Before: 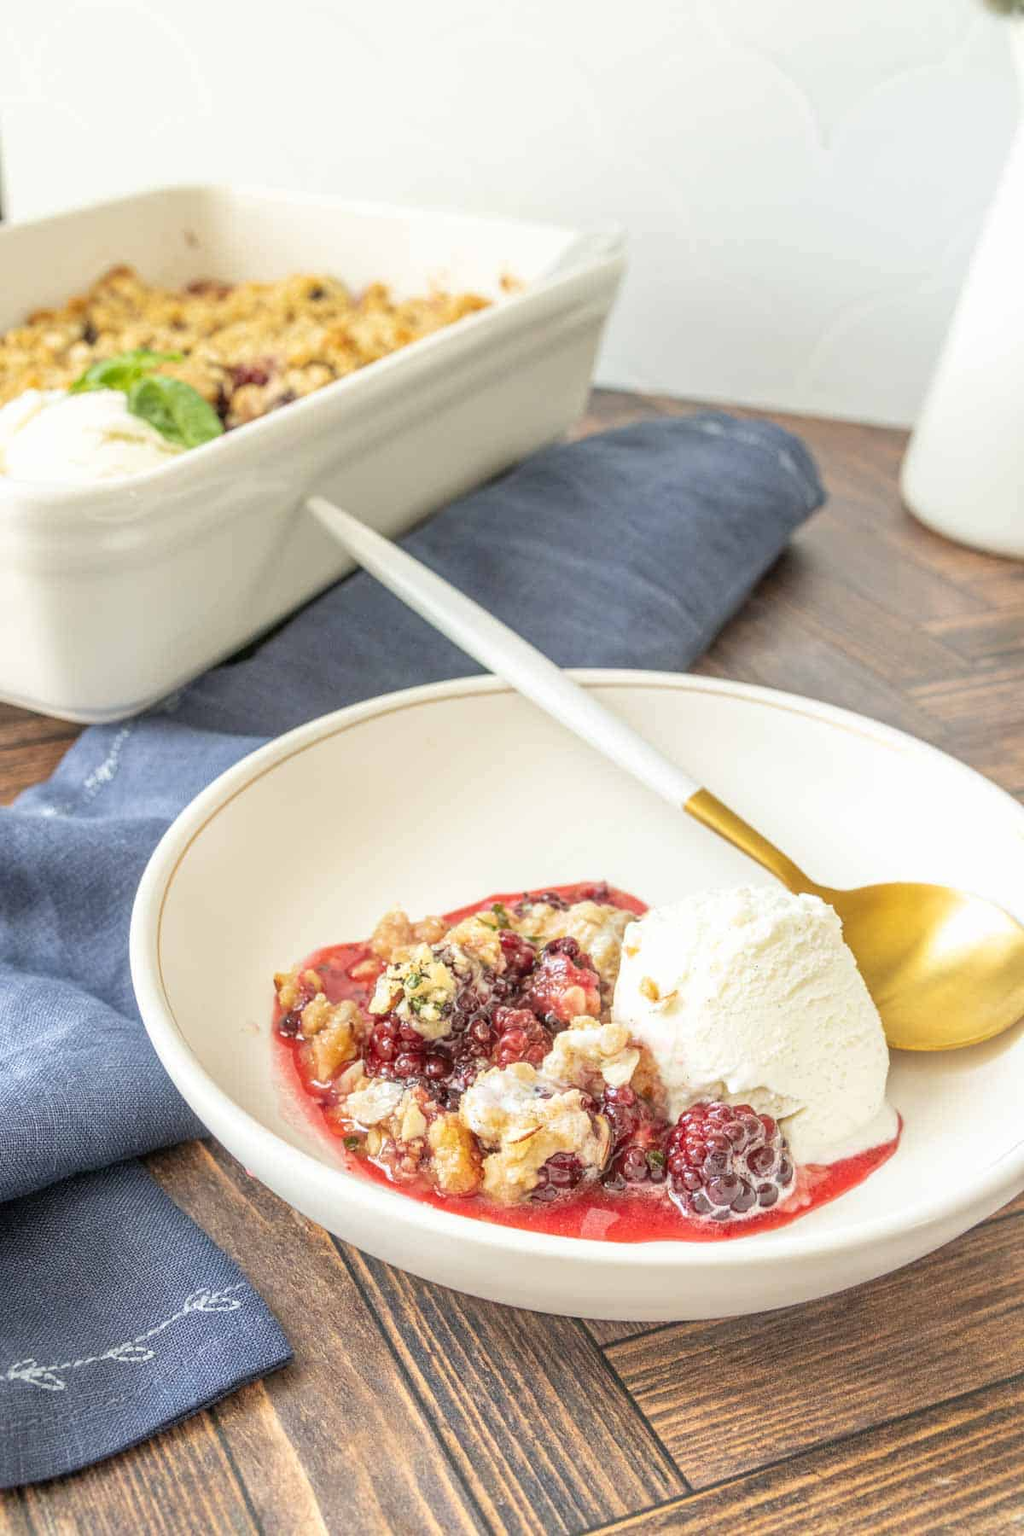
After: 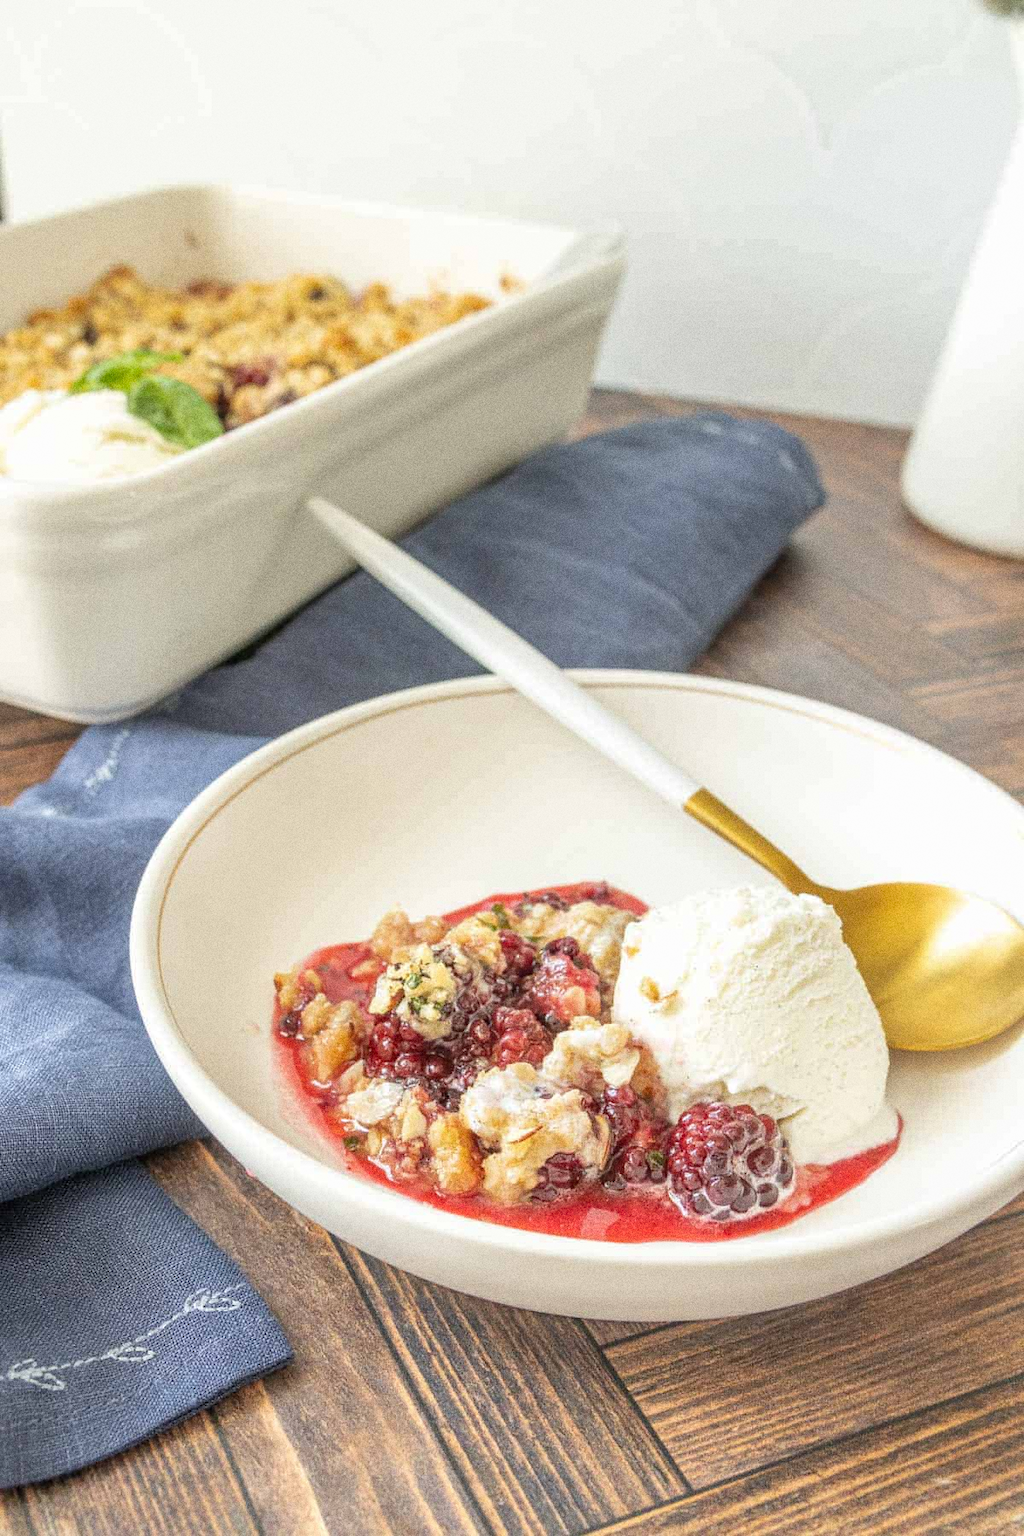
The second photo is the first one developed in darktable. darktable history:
shadows and highlights: shadows 25, highlights -25
grain: coarseness 0.09 ISO, strength 40%
